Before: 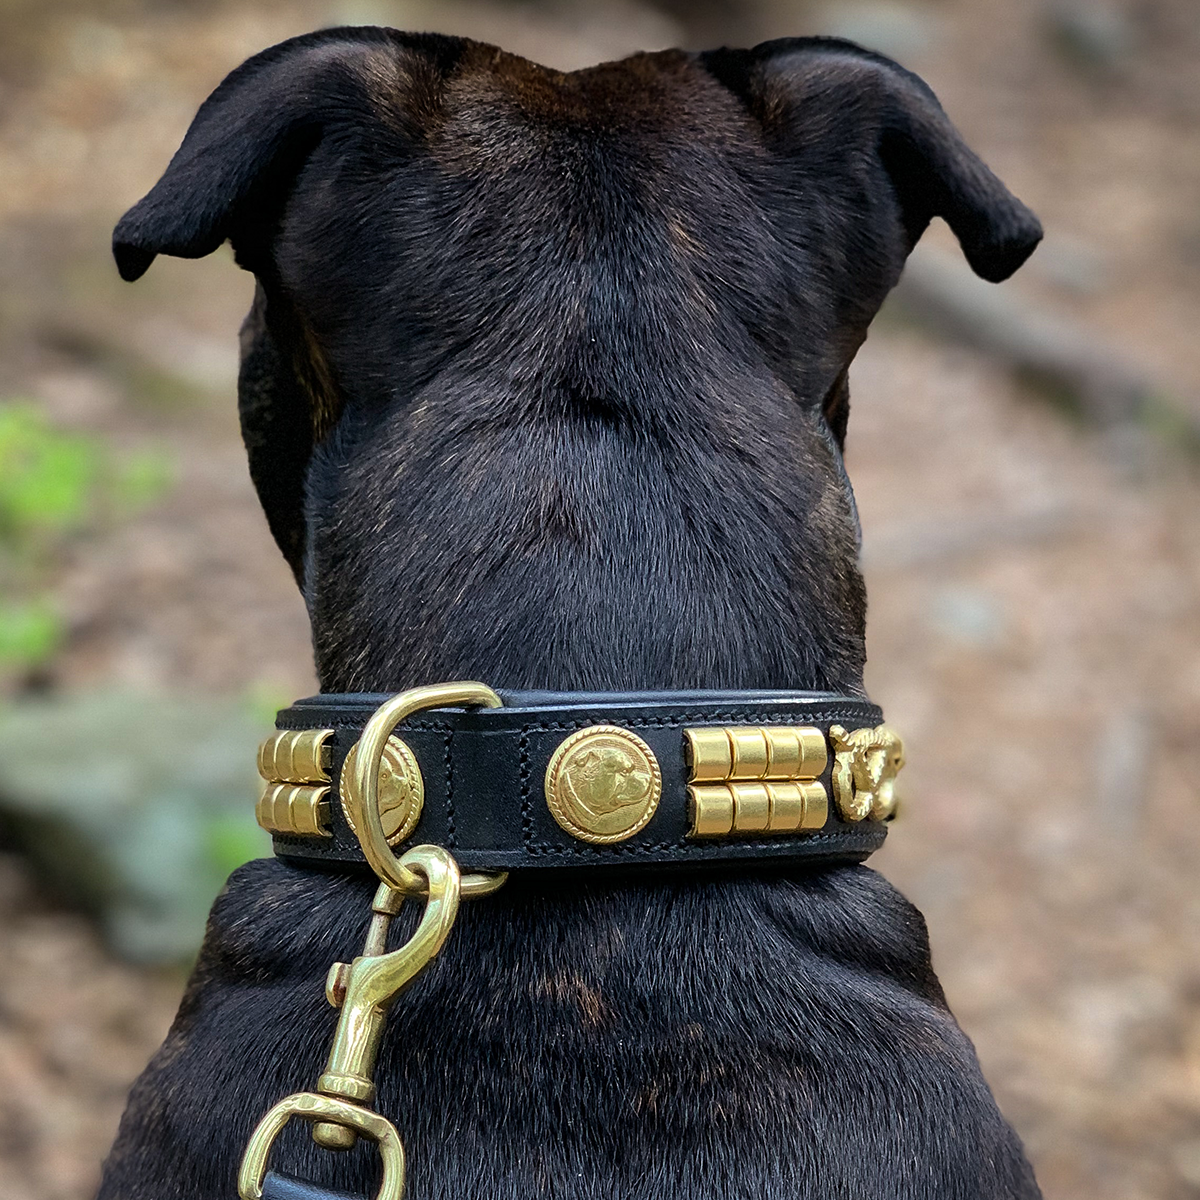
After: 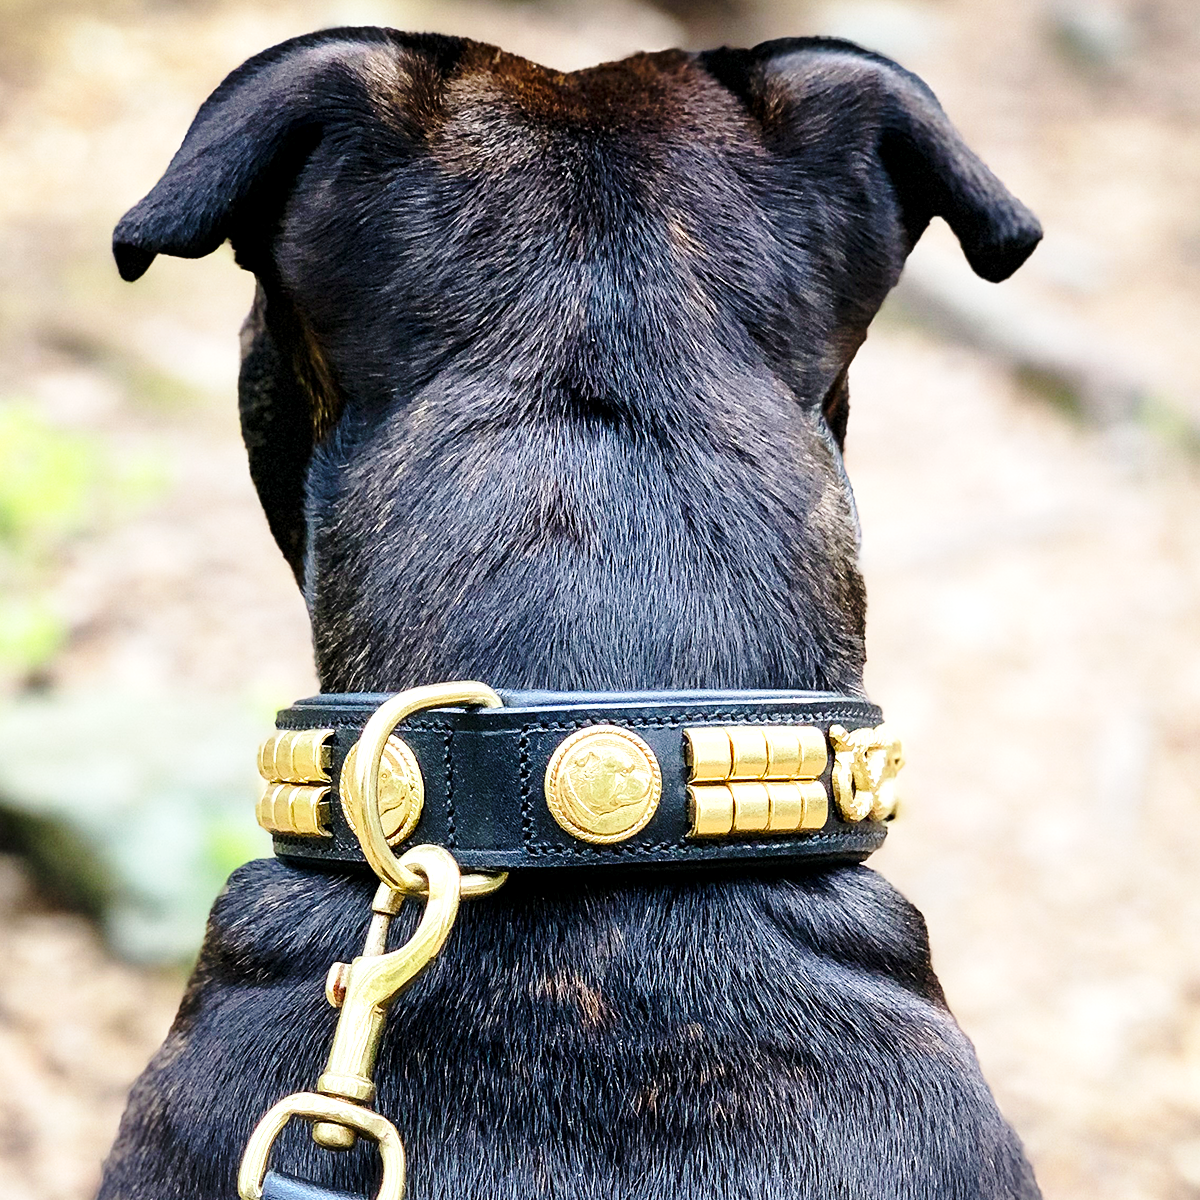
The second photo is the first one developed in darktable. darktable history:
exposure: black level correction 0.001, exposure 0.955 EV, compensate exposure bias true, compensate highlight preservation false
base curve: curves: ch0 [(0, 0) (0.028, 0.03) (0.121, 0.232) (0.46, 0.748) (0.859, 0.968) (1, 1)], preserve colors none
white balance: emerald 1
